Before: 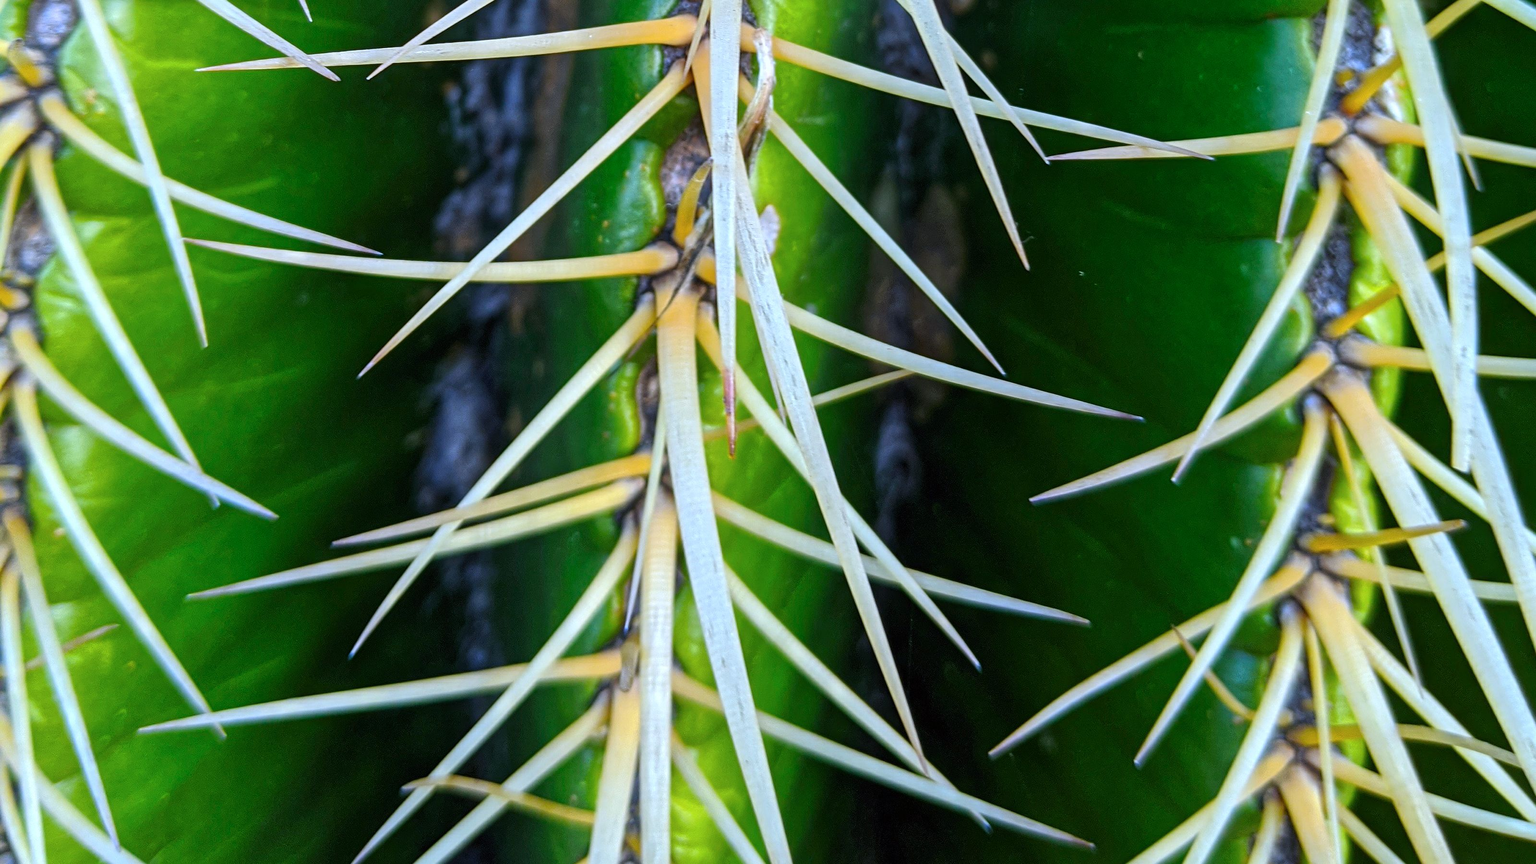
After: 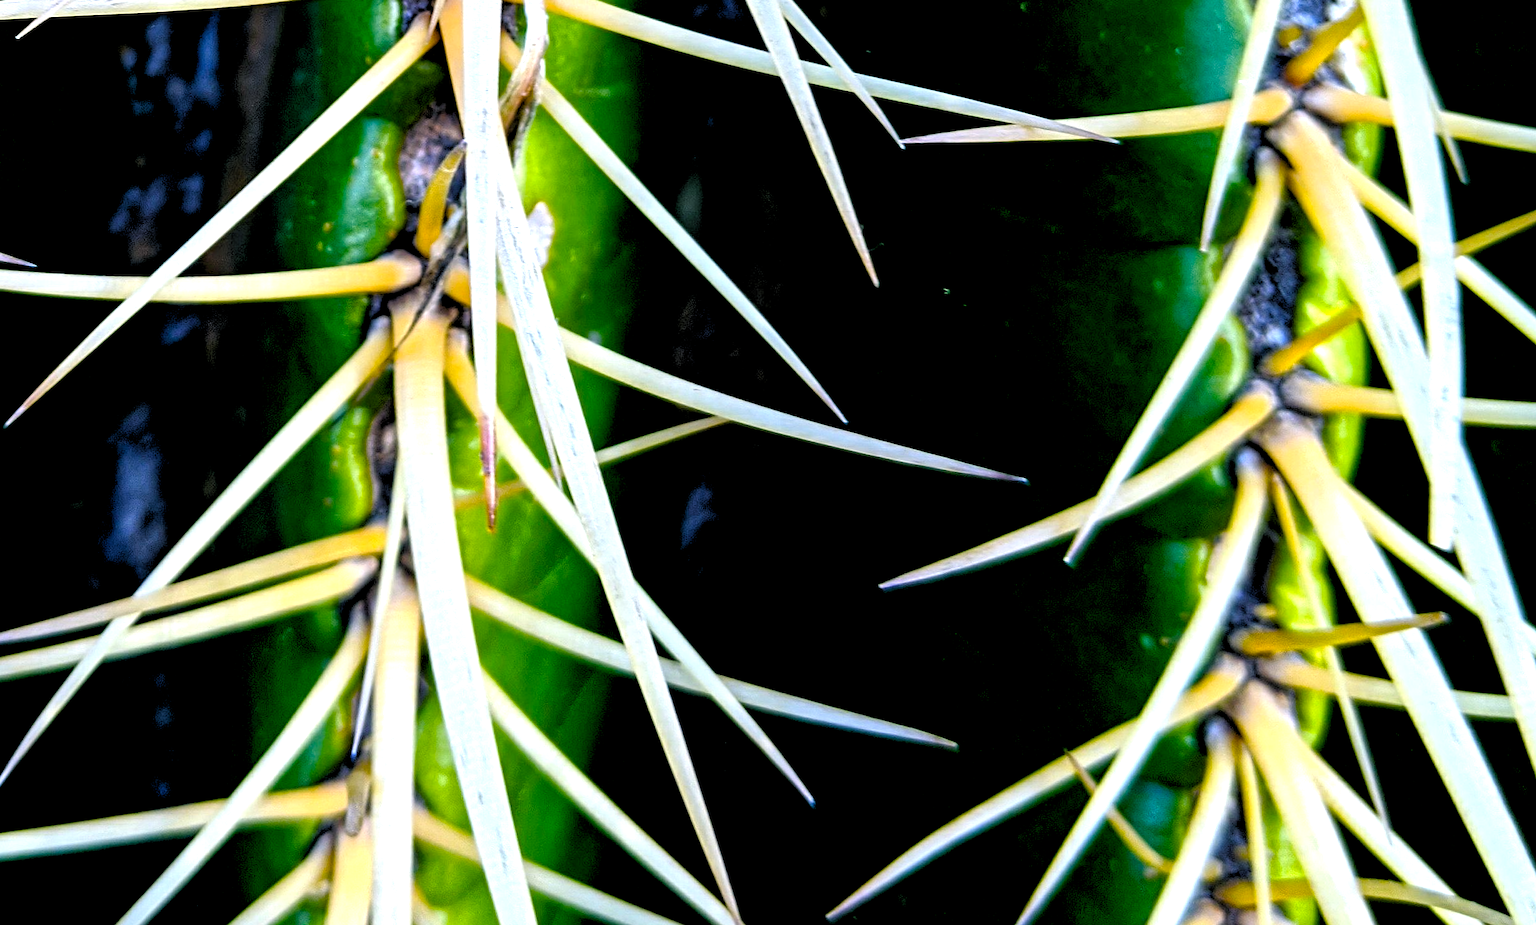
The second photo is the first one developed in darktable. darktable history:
color balance rgb: shadows lift › chroma 4.21%, shadows lift › hue 252.22°, highlights gain › chroma 1.36%, highlights gain › hue 50.24°, perceptual saturation grading › mid-tones 6.33%, perceptual saturation grading › shadows 72.44%, perceptual brilliance grading › highlights 11.59%, contrast 5.05%
color zones: mix -62.47%
crop: left 23.095%, top 5.827%, bottom 11.854%
rgb levels: levels [[0.034, 0.472, 0.904], [0, 0.5, 1], [0, 0.5, 1]]
